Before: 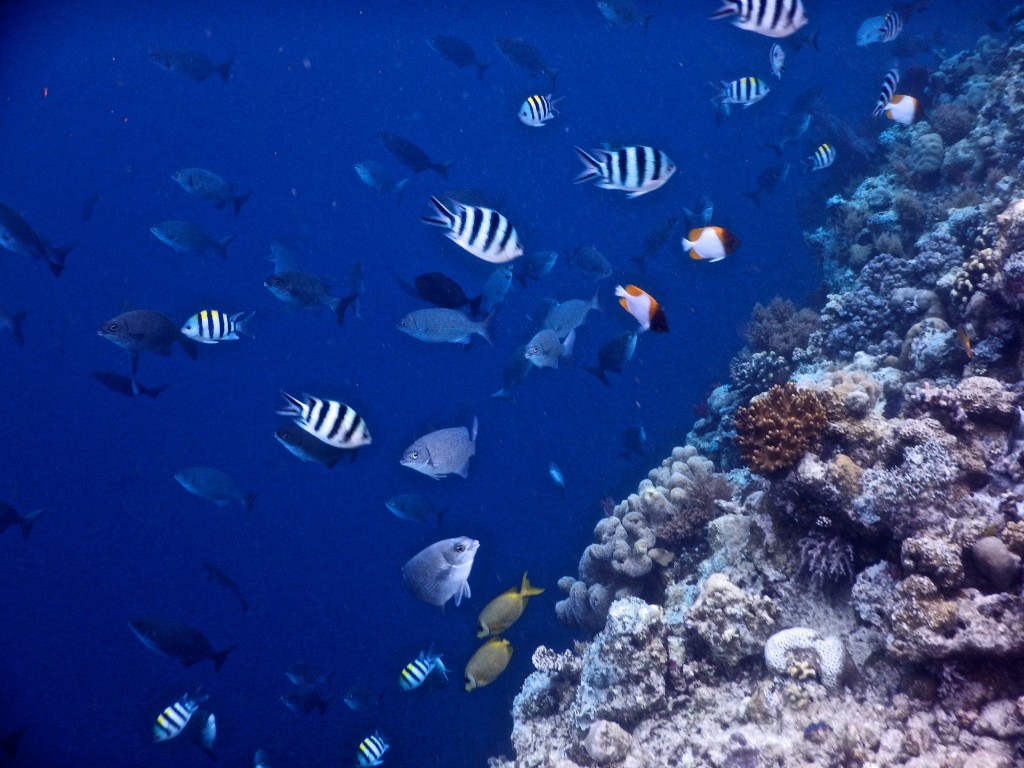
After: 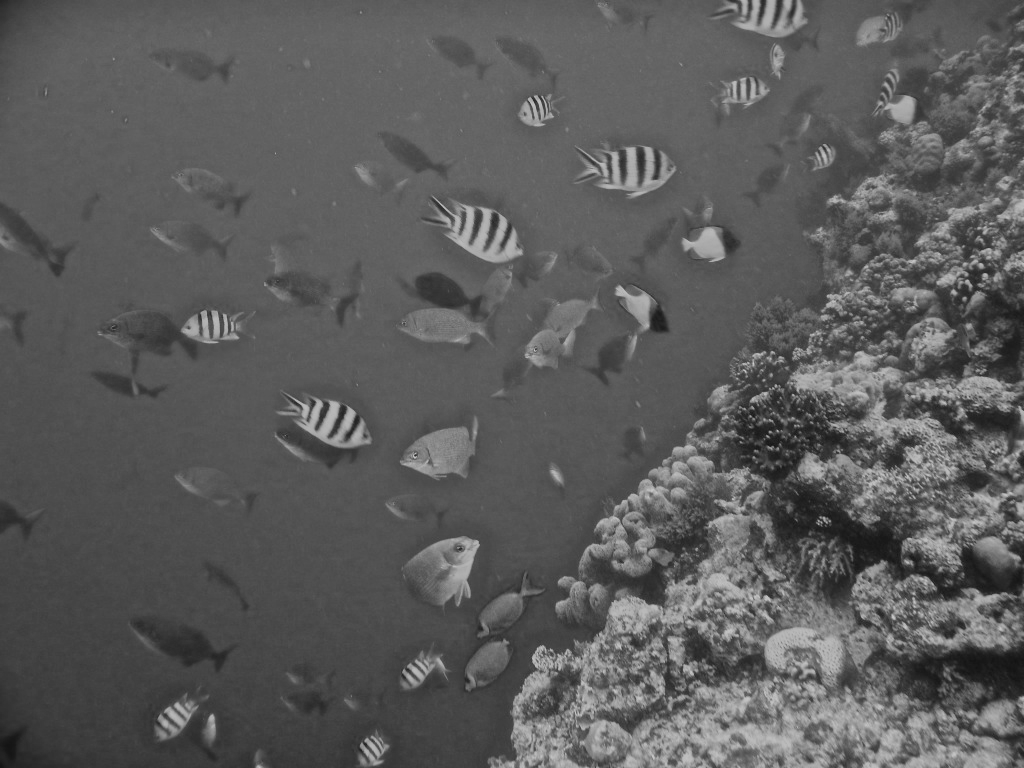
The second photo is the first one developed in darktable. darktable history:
color calibration: output gray [0.253, 0.26, 0.487, 0], gray › normalize channels true, illuminant same as pipeline (D50), adaptation XYZ, x 0.346, y 0.359, gamut compression 0
tone equalizer: -8 EV -0.002 EV, -7 EV 0.005 EV, -6 EV -0.008 EV, -5 EV 0.007 EV, -4 EV -0.042 EV, -3 EV -0.233 EV, -2 EV -0.662 EV, -1 EV -0.983 EV, +0 EV -0.969 EV, smoothing diameter 2%, edges refinement/feathering 20, mask exposure compensation -1.57 EV, filter diffusion 5
velvia: on, module defaults
